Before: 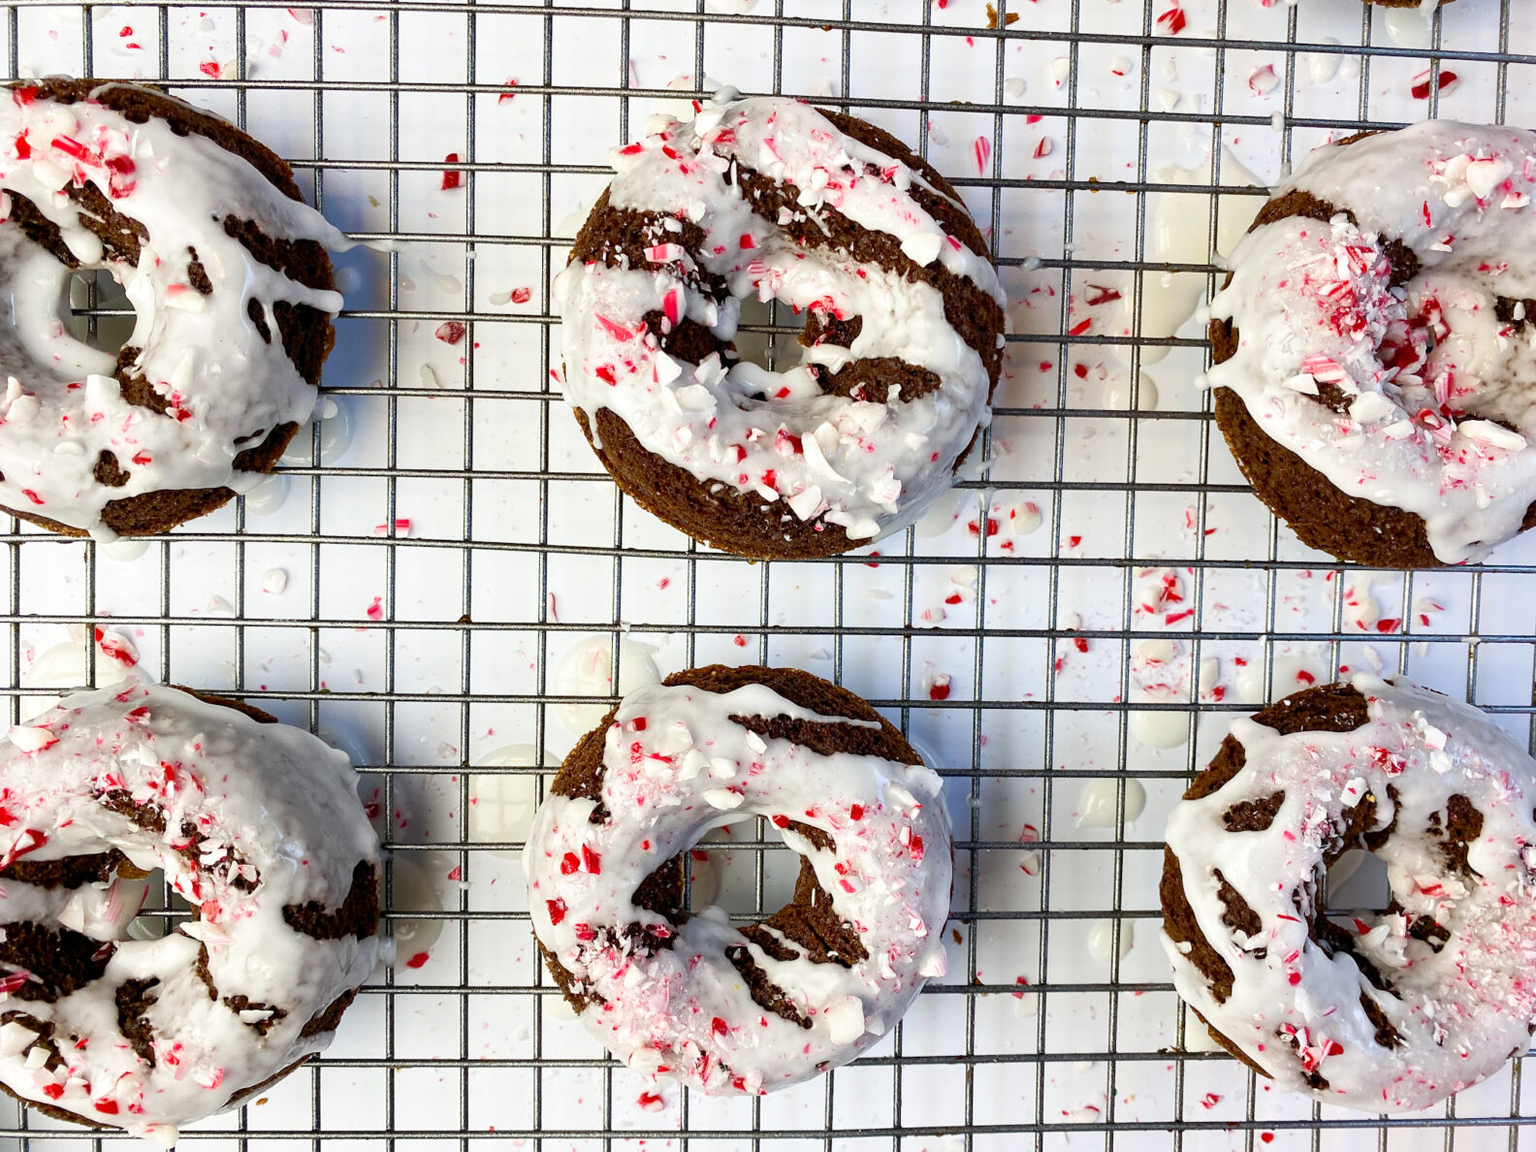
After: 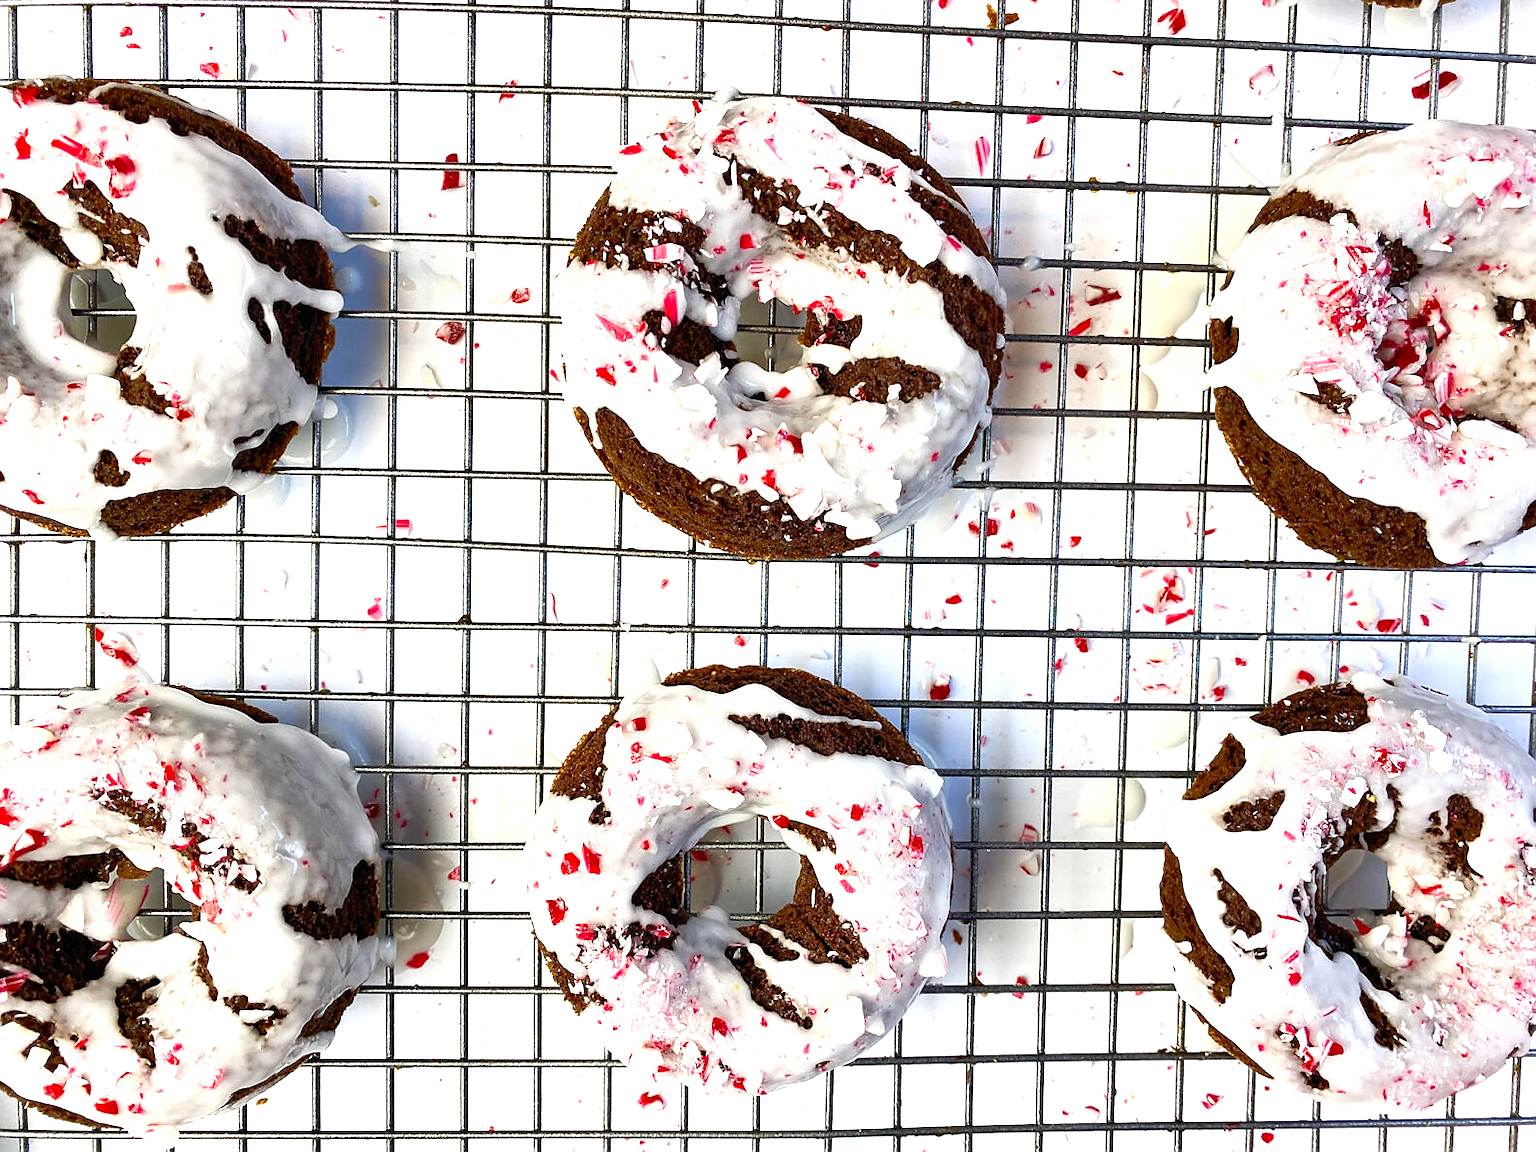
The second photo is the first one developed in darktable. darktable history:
exposure: black level correction 0, exposure 0.7 EV, compensate highlight preservation false
sharpen: radius 0.969, amount 0.604
shadows and highlights: shadows 37.27, highlights -28.18, soften with gaussian
